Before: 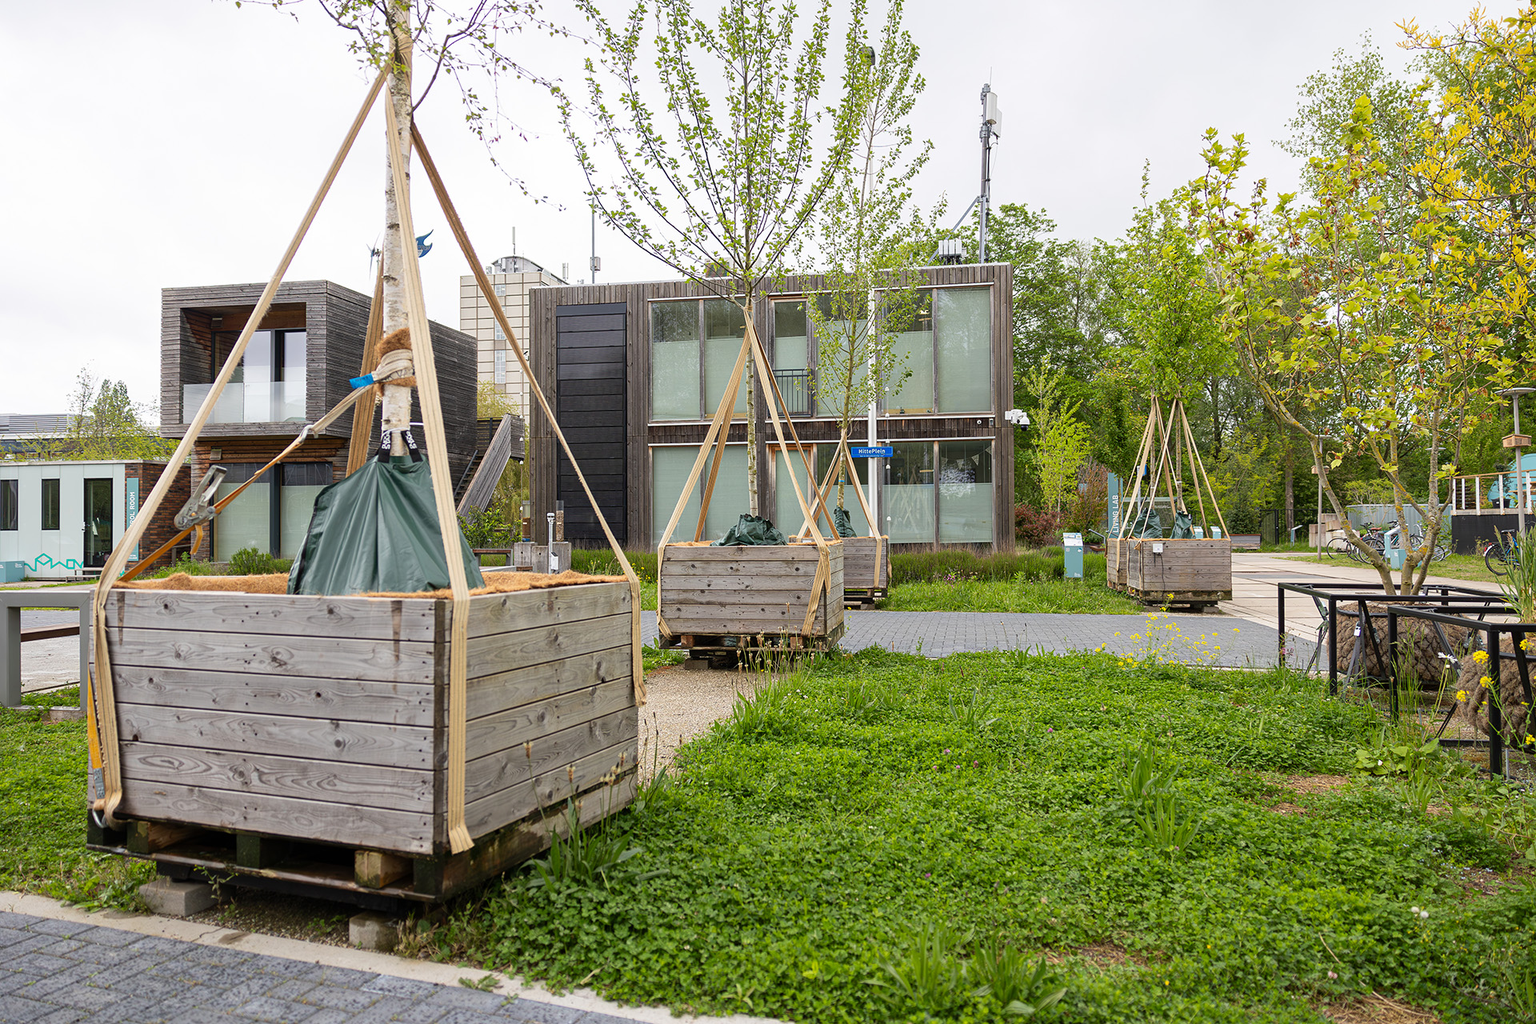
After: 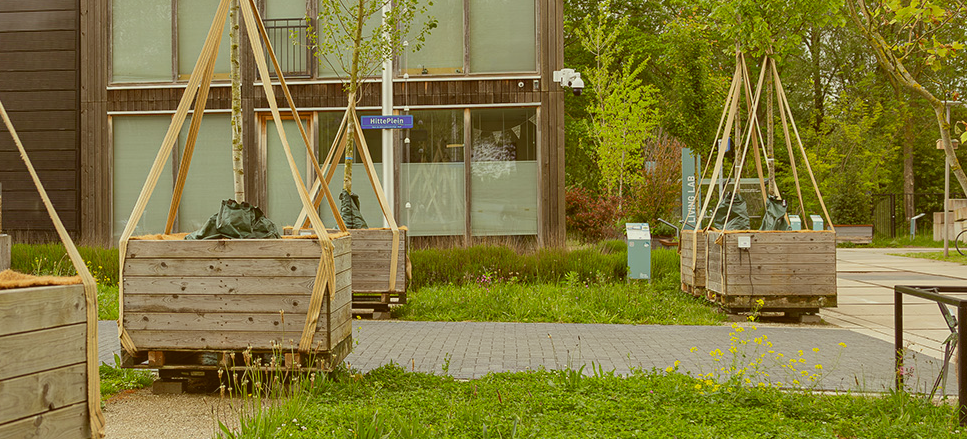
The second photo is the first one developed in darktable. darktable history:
crop: left 36.622%, top 34.642%, right 12.998%, bottom 31.059%
color correction: highlights a* -5.49, highlights b* 9.79, shadows a* 9.4, shadows b* 24.45
shadows and highlights: on, module defaults
contrast brightness saturation: contrast -0.097, saturation -0.093
